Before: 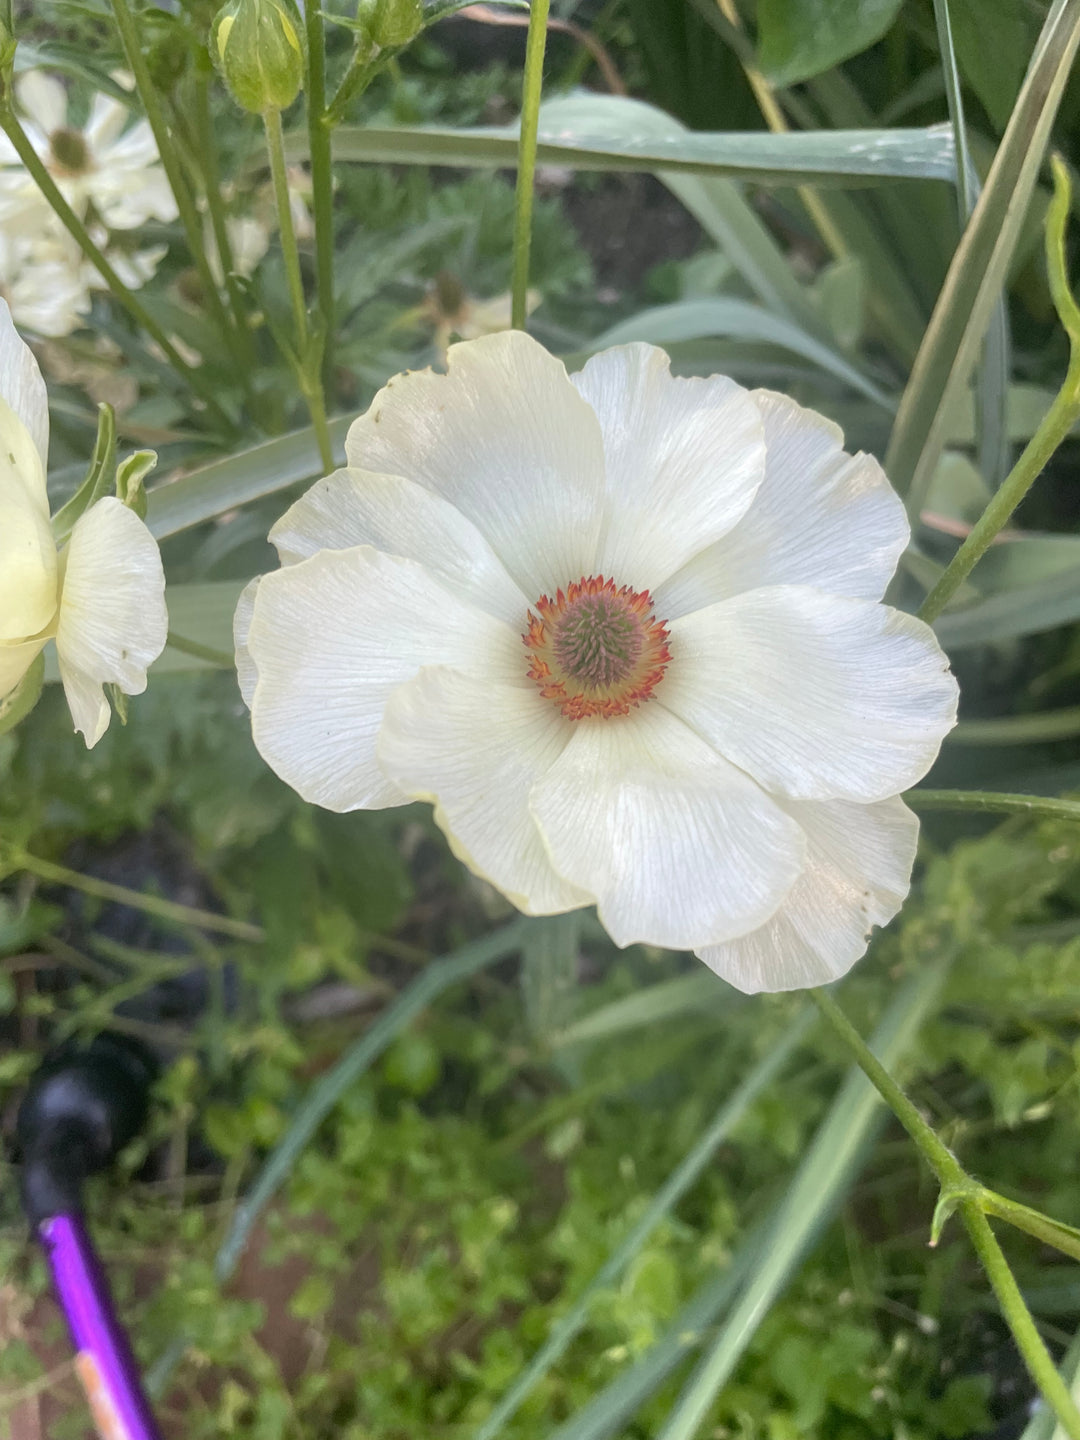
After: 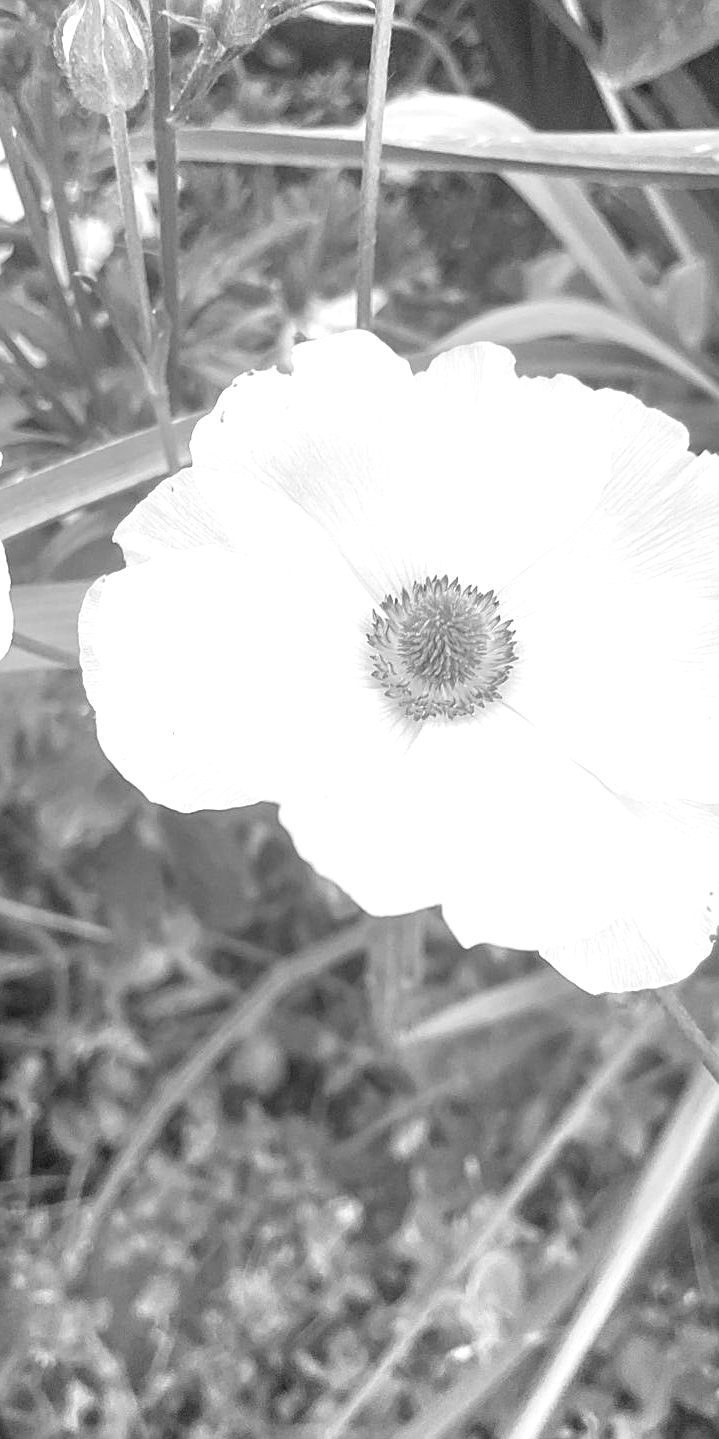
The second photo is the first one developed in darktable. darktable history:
crop and rotate: left 14.436%, right 18.898%
monochrome: a 79.32, b 81.83, size 1.1
local contrast: on, module defaults
white balance: emerald 1
sharpen: on, module defaults
exposure: black level correction 0, exposure 1.675 EV, compensate exposure bias true, compensate highlight preservation false
